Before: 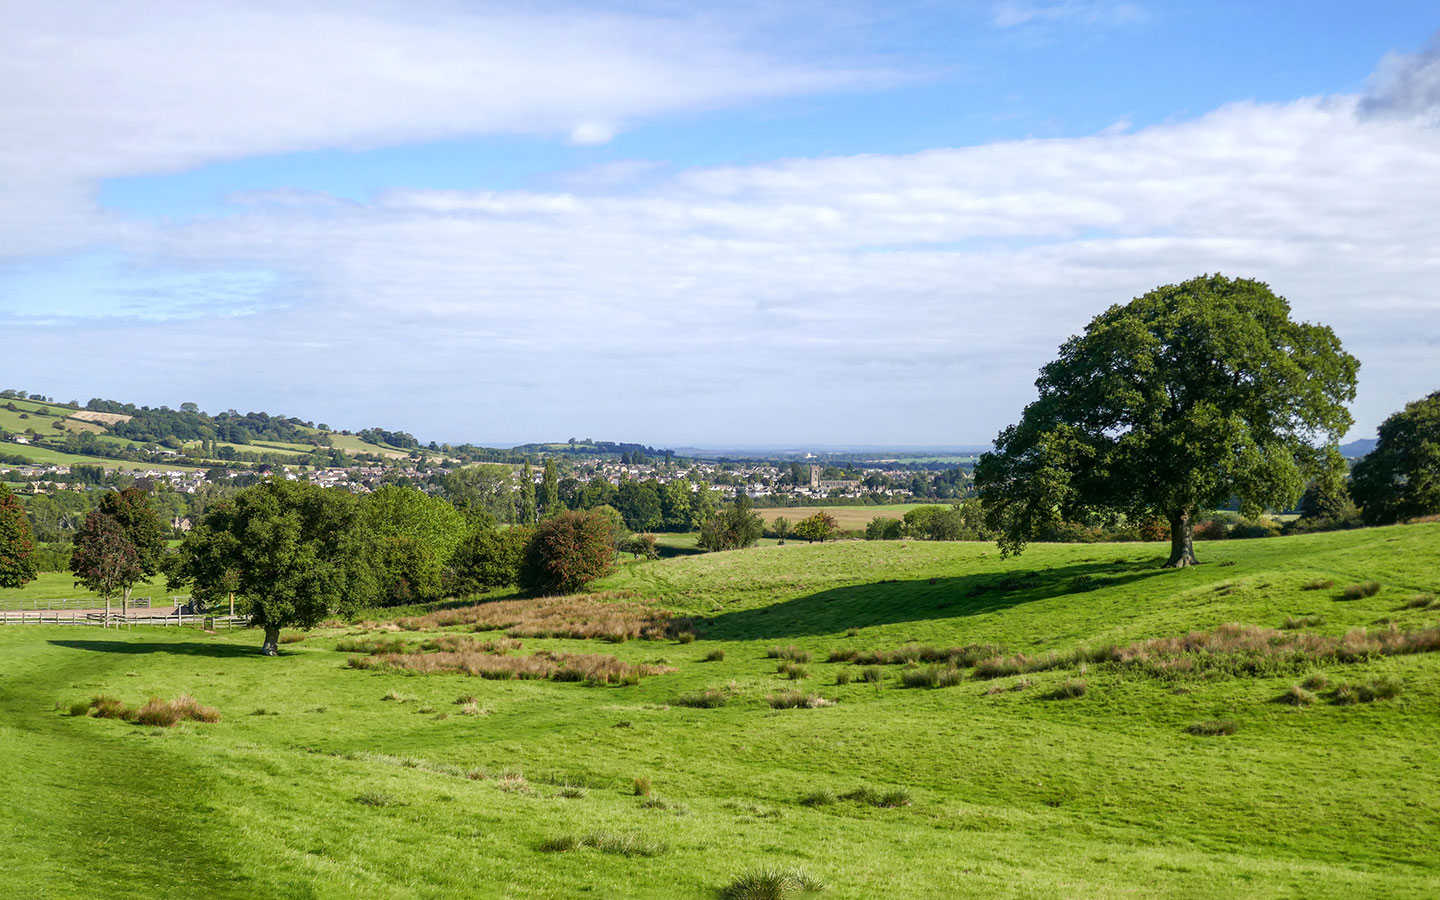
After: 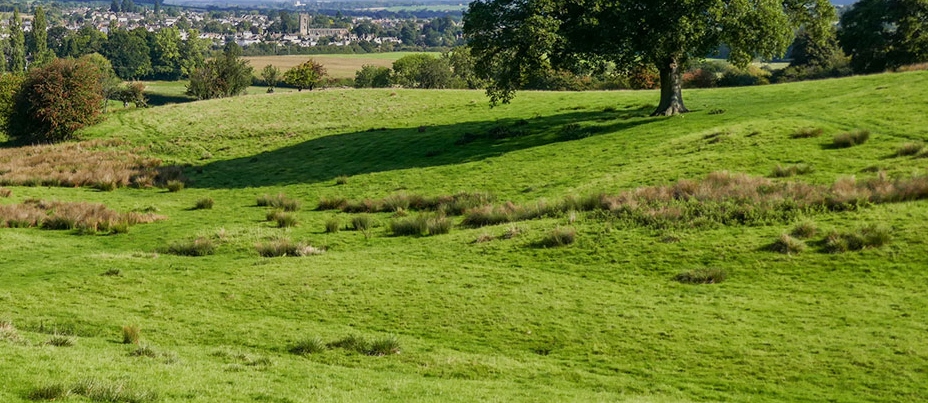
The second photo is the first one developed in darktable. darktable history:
crop and rotate: left 35.509%, top 50.238%, bottom 4.934%
sigmoid: contrast 1.22, skew 0.65
